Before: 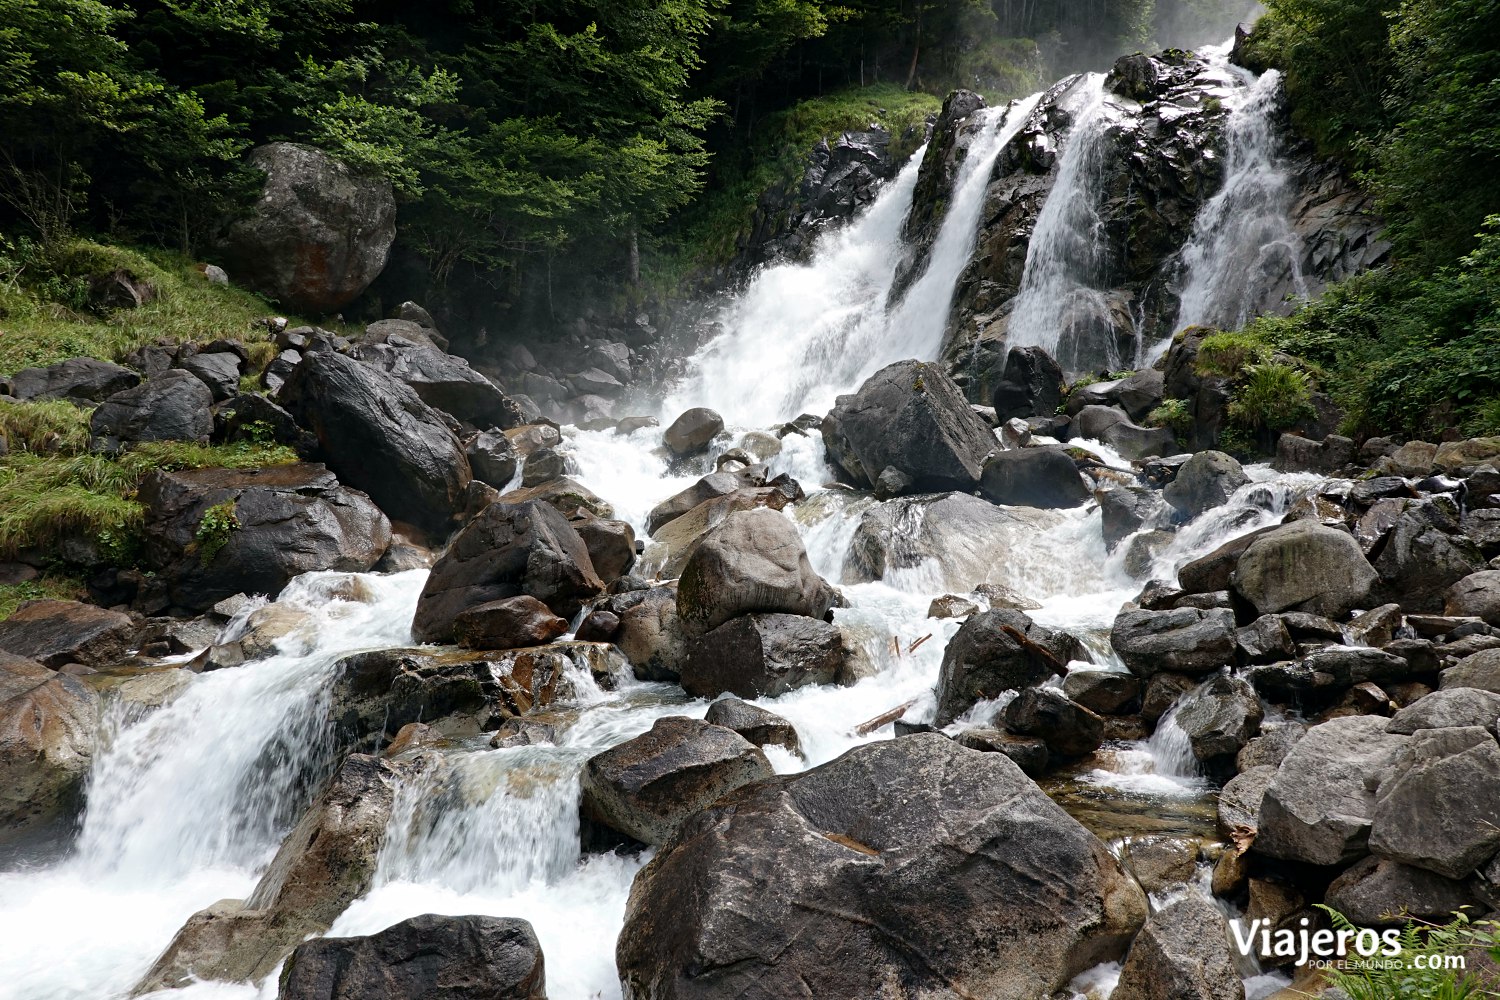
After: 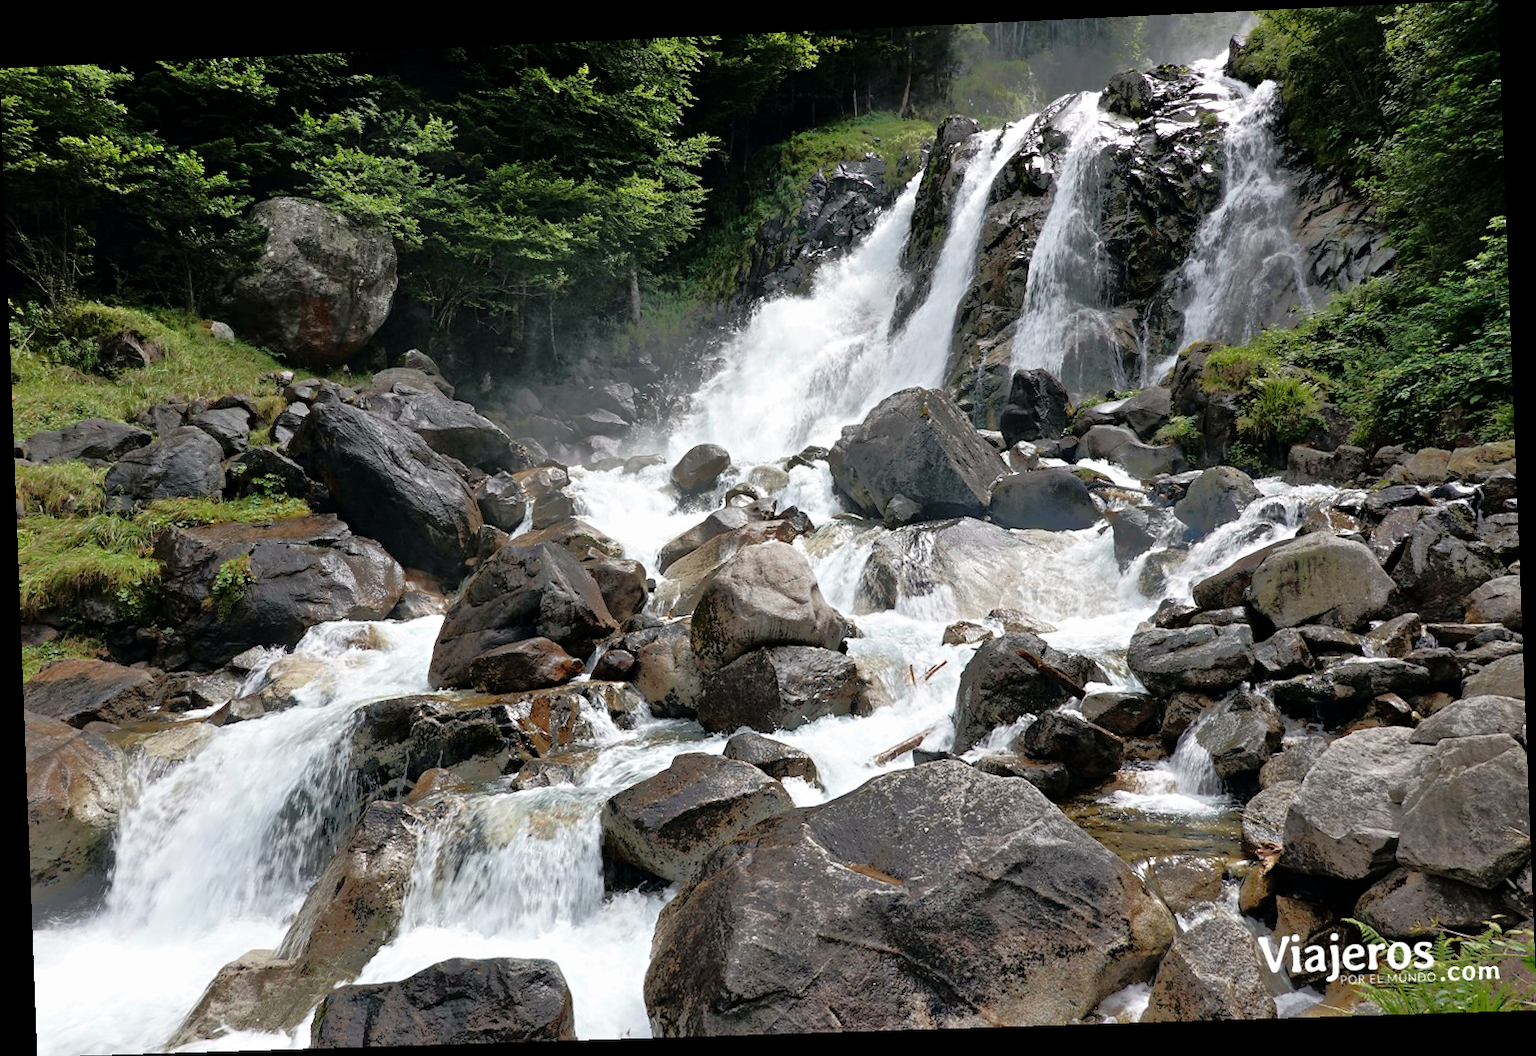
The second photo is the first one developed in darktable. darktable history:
tone equalizer: -8 EV -0.528 EV, -7 EV -0.319 EV, -6 EV -0.083 EV, -5 EV 0.413 EV, -4 EV 0.985 EV, -3 EV 0.791 EV, -2 EV -0.01 EV, -1 EV 0.14 EV, +0 EV -0.012 EV, smoothing 1
rotate and perspective: rotation -2.22°, lens shift (horizontal) -0.022, automatic cropping off
